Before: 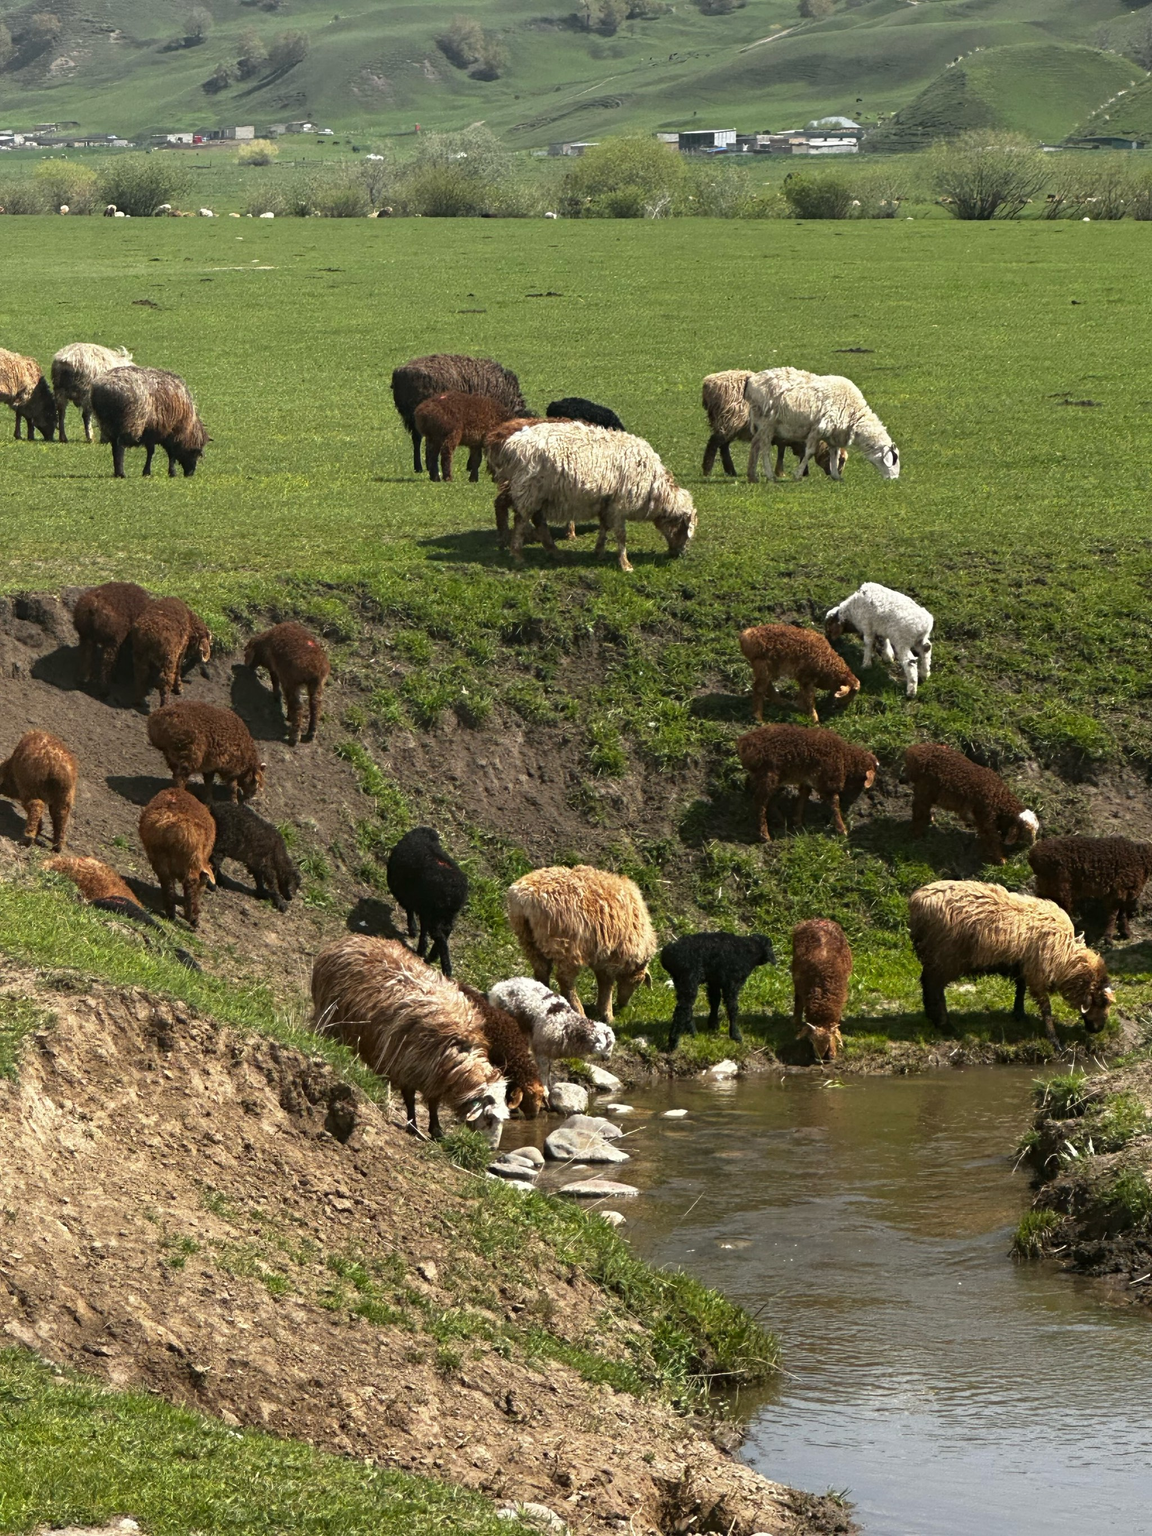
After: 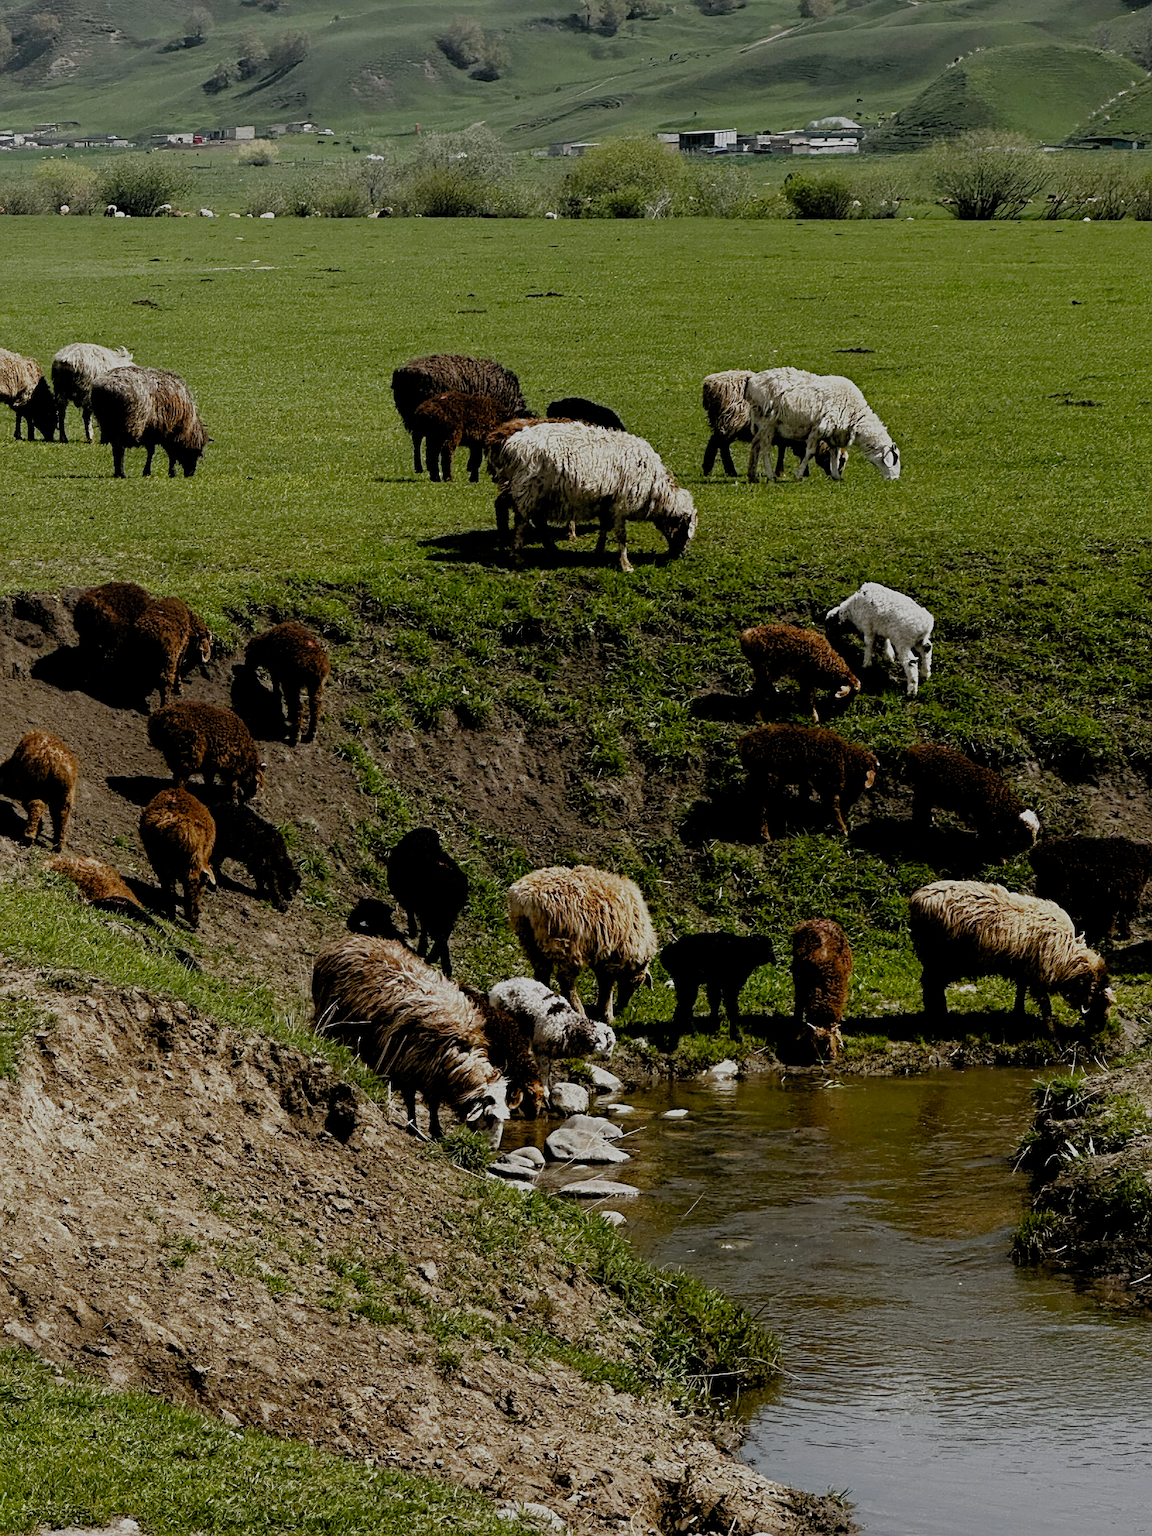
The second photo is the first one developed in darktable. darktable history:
tone curve: curves: ch0 [(0, 0) (0.797, 0.684) (1, 1)], color space Lab, linked channels, preserve colors none
filmic rgb: black relative exposure -2.85 EV, white relative exposure 4.56 EV, hardness 1.77, contrast 1.25, preserve chrominance no, color science v5 (2021)
sharpen: on, module defaults
